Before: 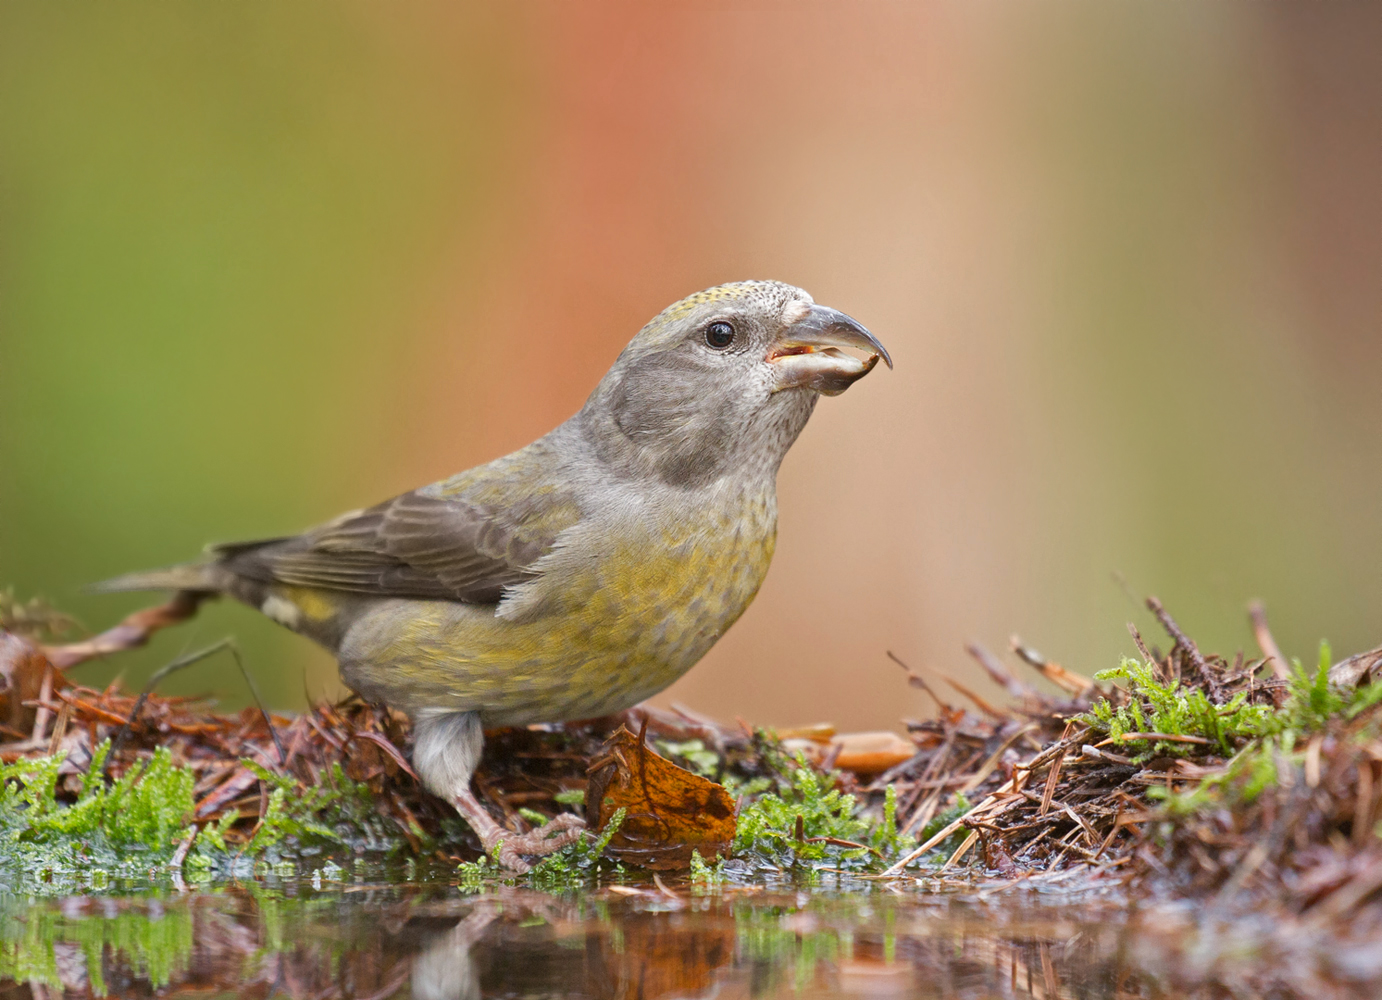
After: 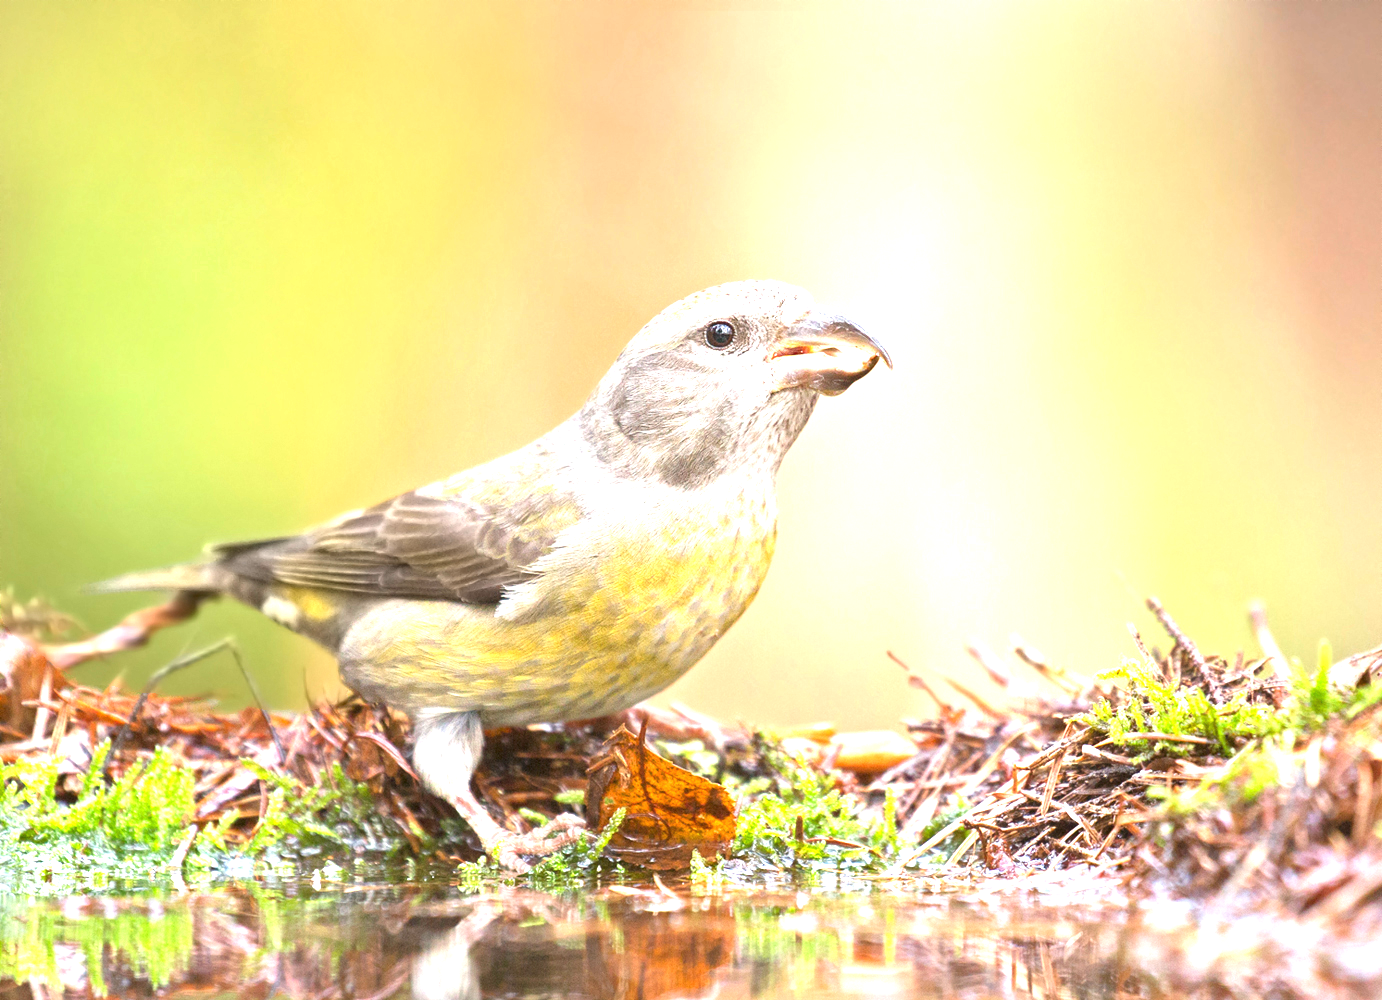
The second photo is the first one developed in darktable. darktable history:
exposure: black level correction 0, exposure 1.694 EV, compensate highlight preservation false
